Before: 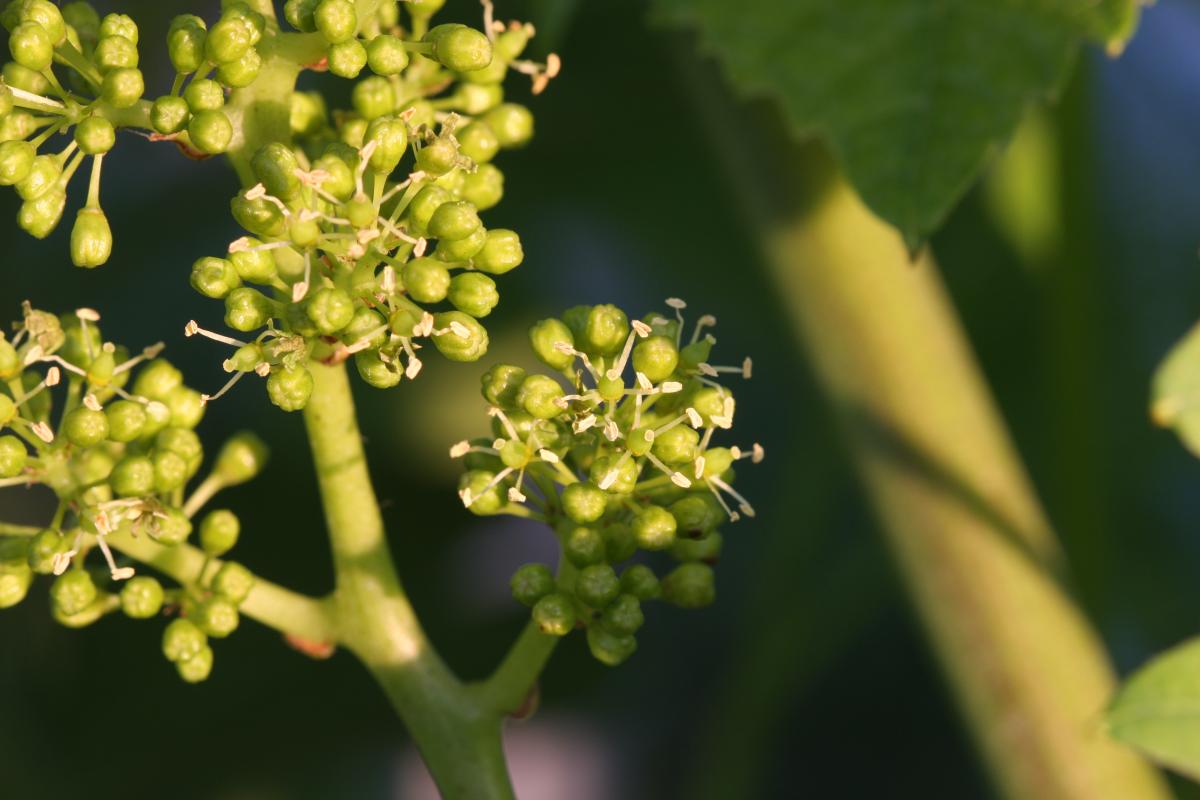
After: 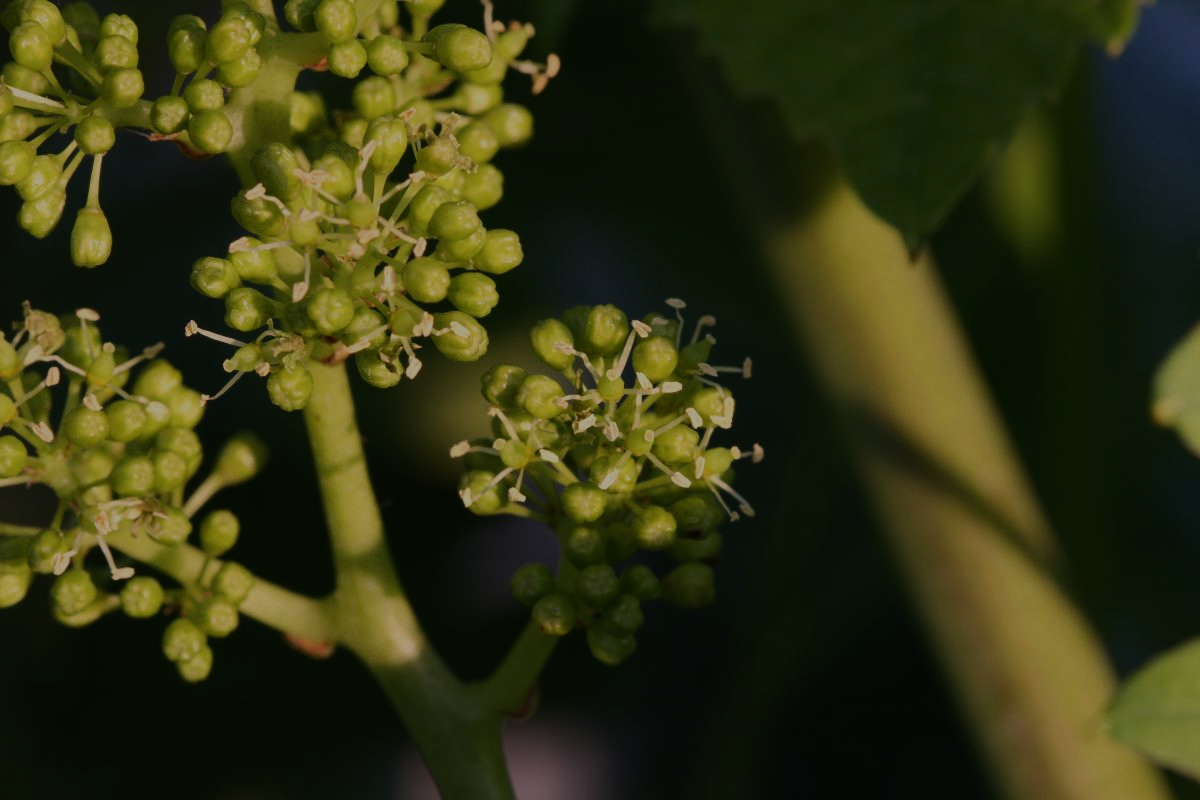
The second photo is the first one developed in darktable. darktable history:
exposure: exposure -2.002 EV, compensate highlight preservation false
tone equalizer: -8 EV 0.001 EV, -7 EV -0.004 EV, -6 EV 0.009 EV, -5 EV 0.032 EV, -4 EV 0.276 EV, -3 EV 0.644 EV, -2 EV 0.584 EV, -1 EV 0.187 EV, +0 EV 0.024 EV
color balance rgb: on, module defaults
